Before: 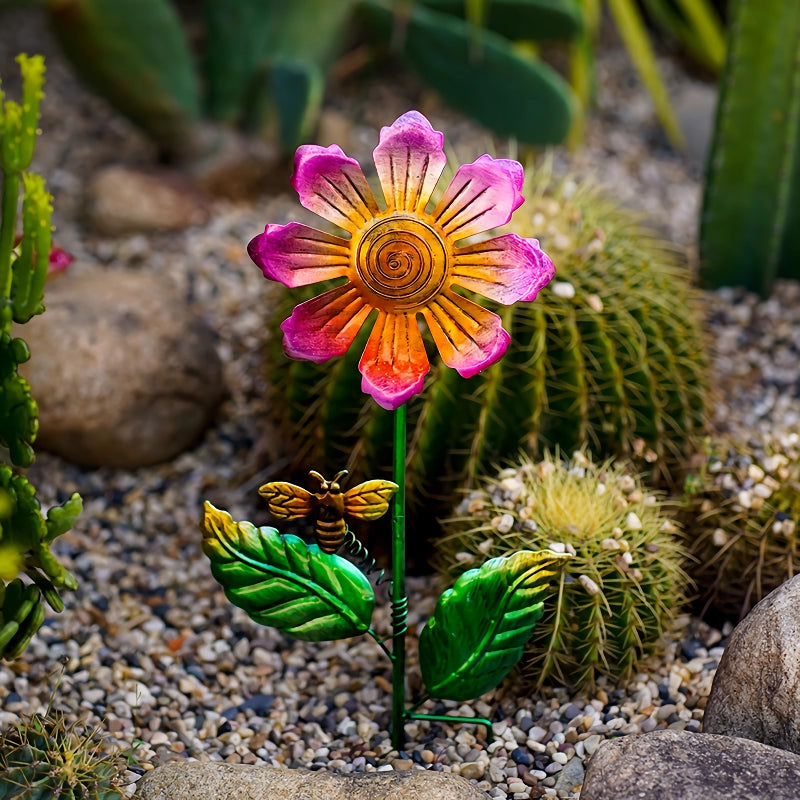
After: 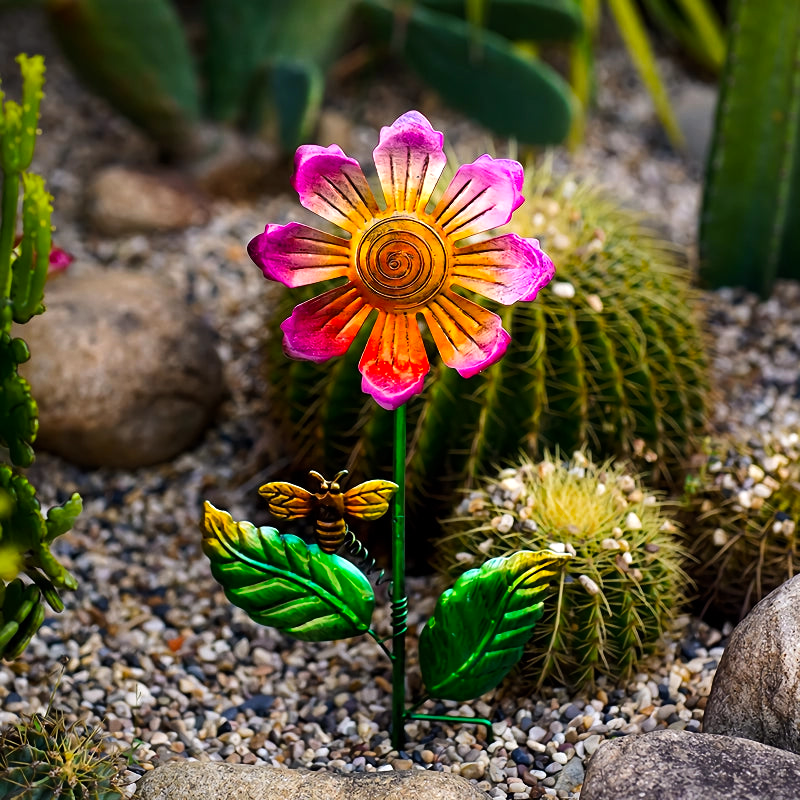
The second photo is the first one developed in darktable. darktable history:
tone equalizer: -8 EV -0.417 EV, -7 EV -0.389 EV, -6 EV -0.333 EV, -5 EV -0.222 EV, -3 EV 0.222 EV, -2 EV 0.333 EV, -1 EV 0.389 EV, +0 EV 0.417 EV, edges refinement/feathering 500, mask exposure compensation -1.57 EV, preserve details no
vibrance: vibrance 60%
